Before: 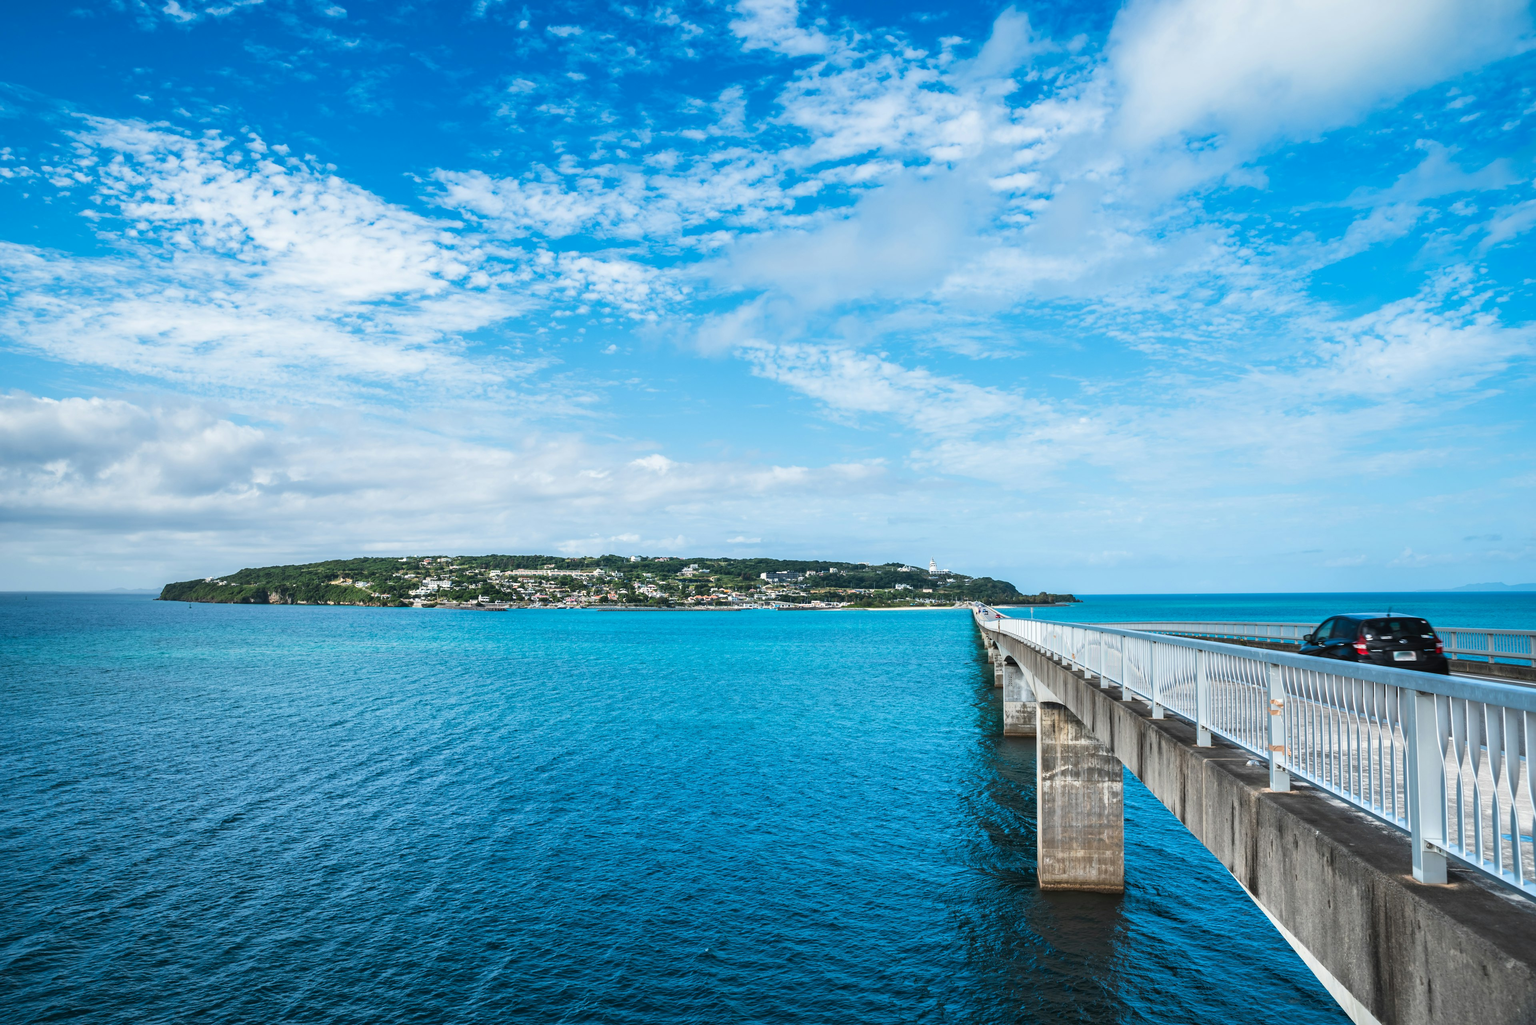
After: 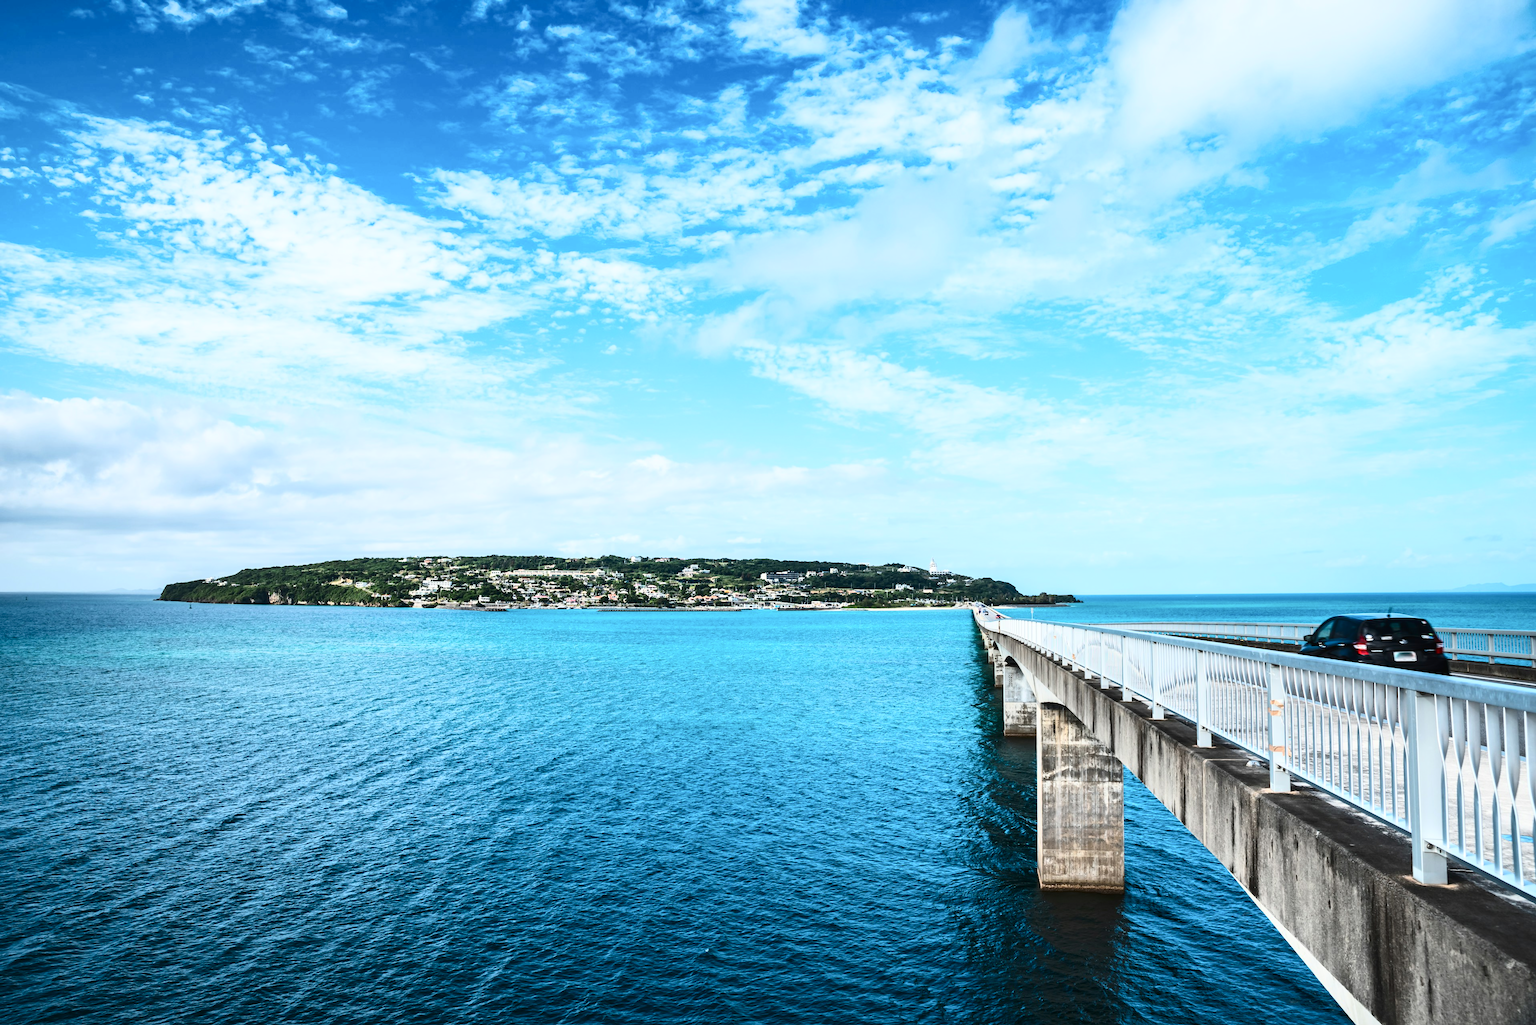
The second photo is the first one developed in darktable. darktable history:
contrast brightness saturation: contrast 0.373, brightness 0.099
exposure: black level correction 0, compensate highlight preservation false
